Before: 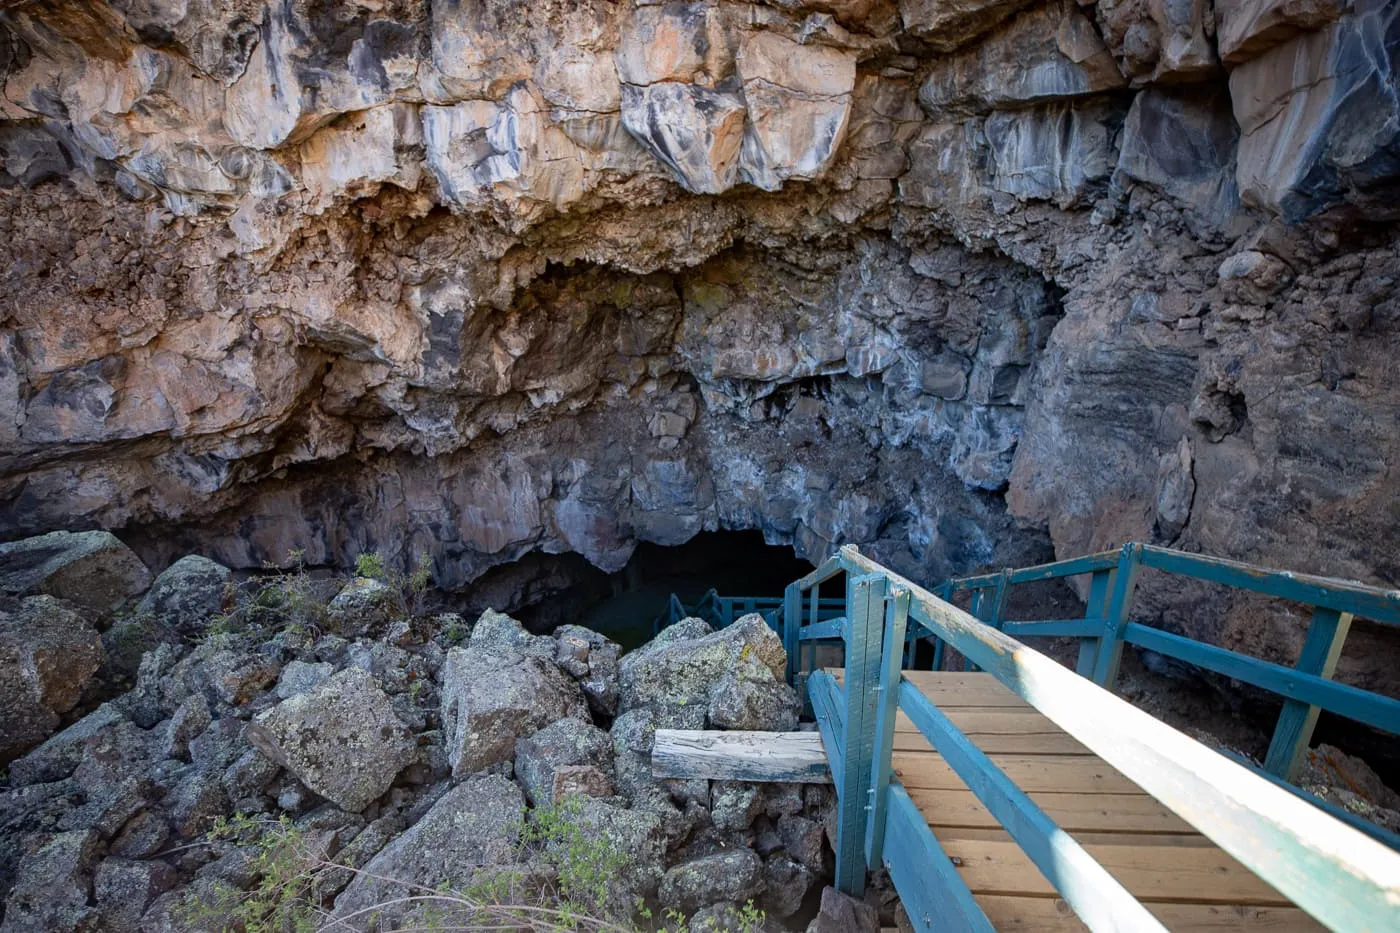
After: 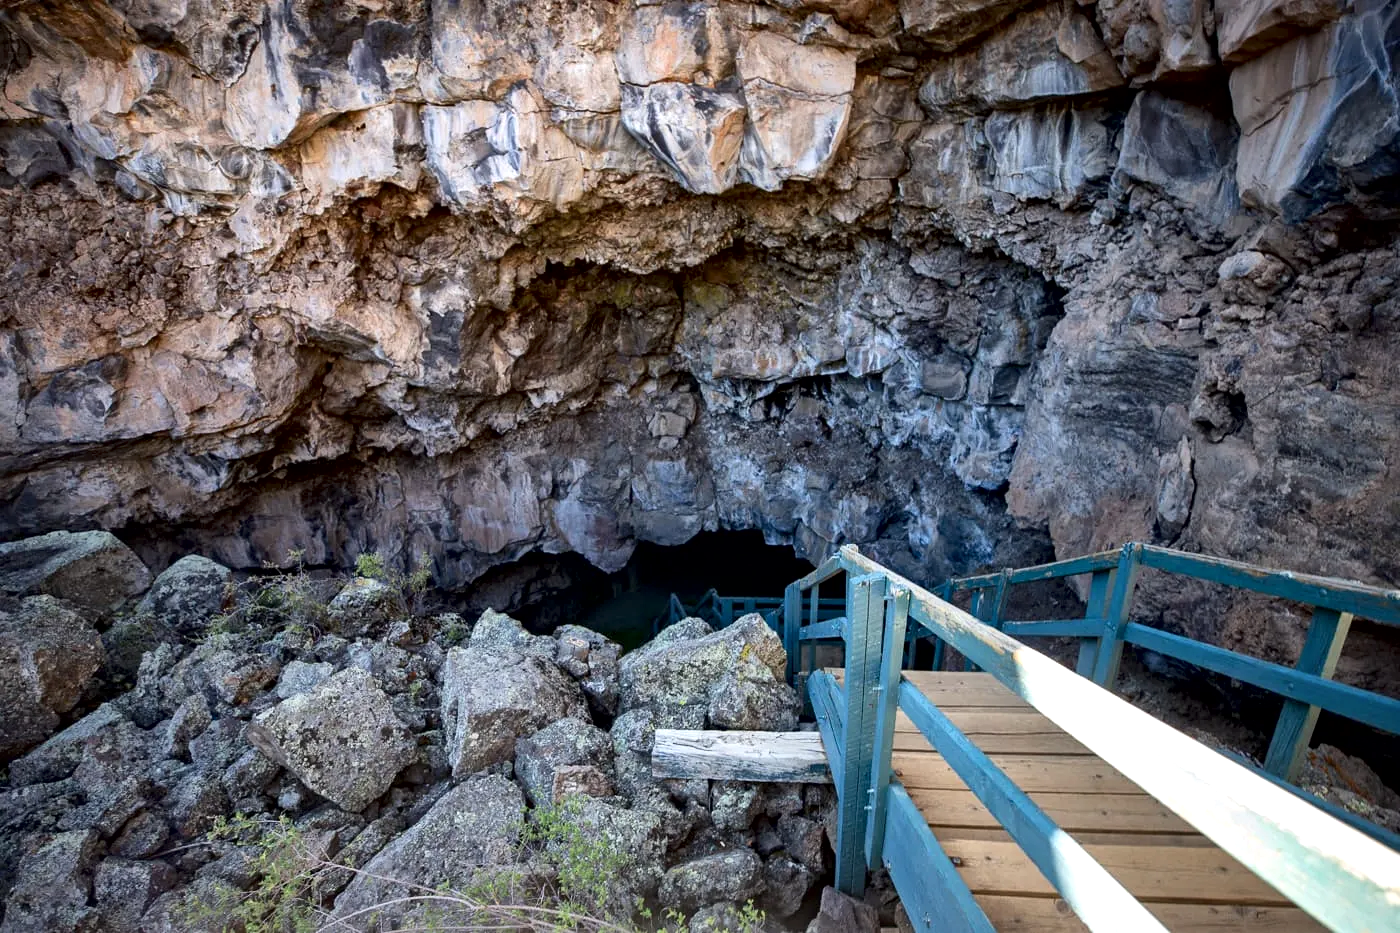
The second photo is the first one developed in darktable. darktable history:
local contrast: mode bilateral grid, contrast 25, coarseness 60, detail 152%, midtone range 0.2
exposure: exposure 0.203 EV, compensate highlight preservation false
